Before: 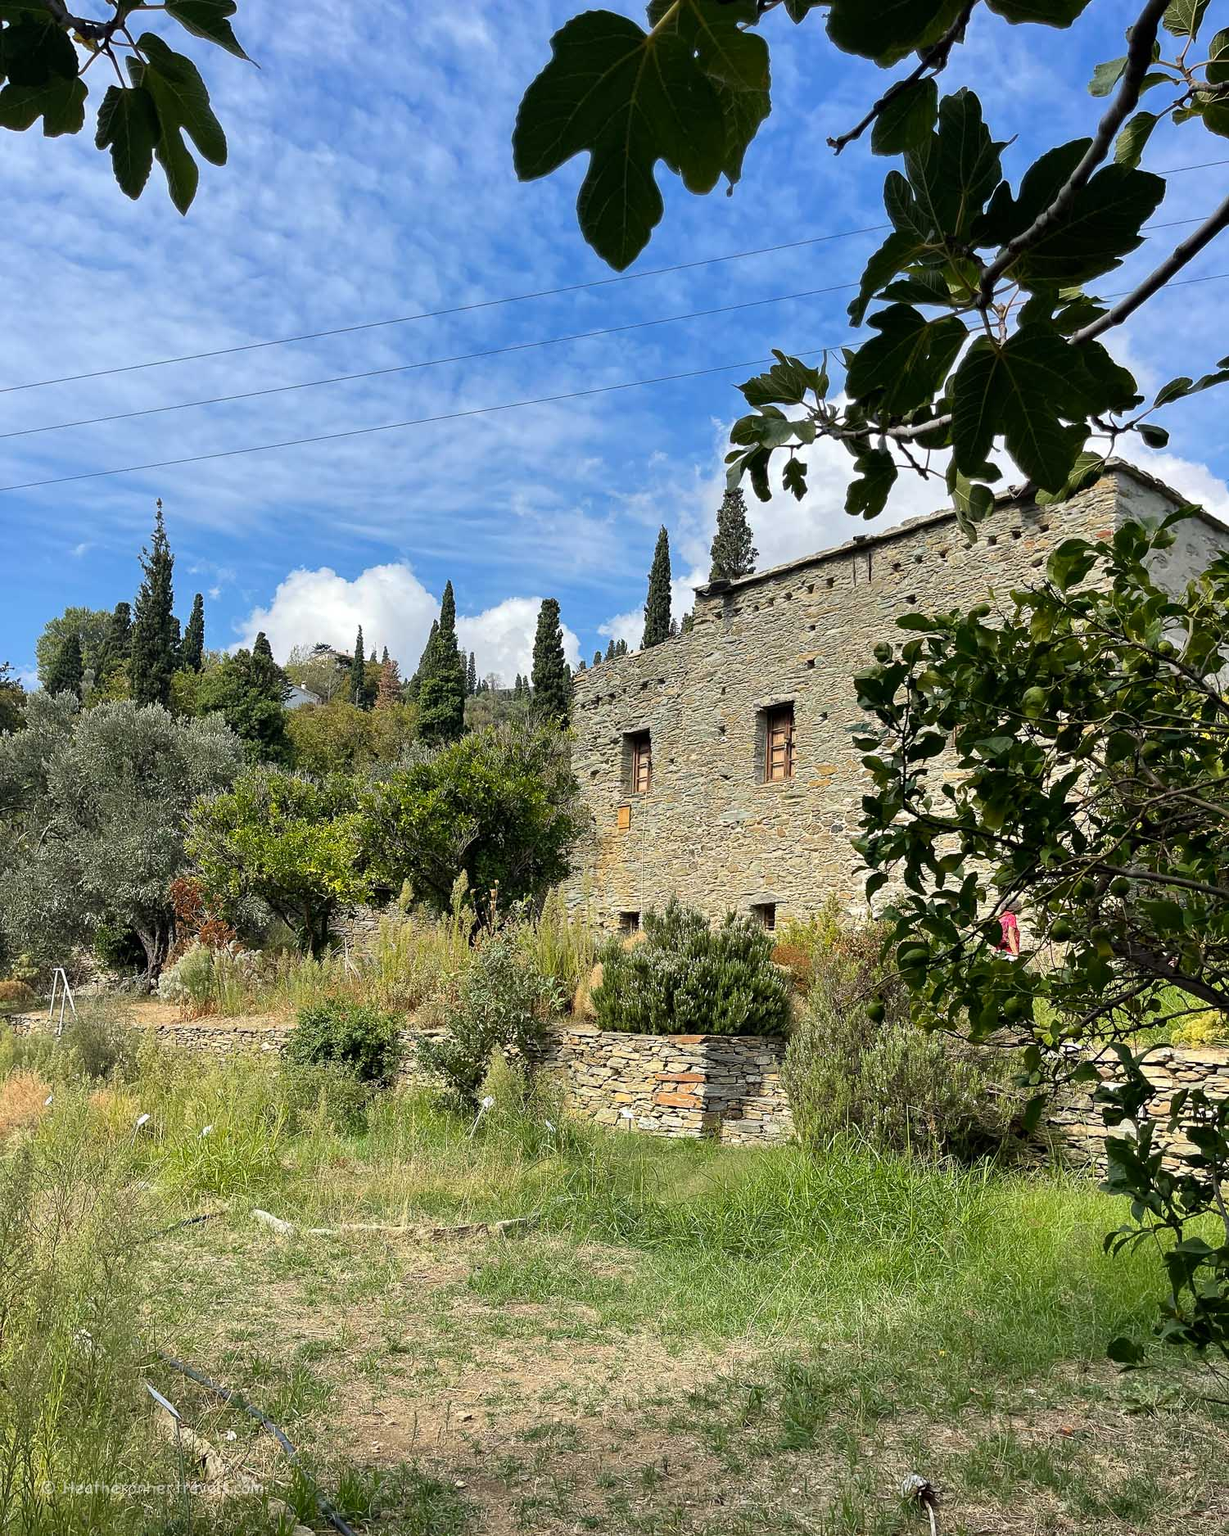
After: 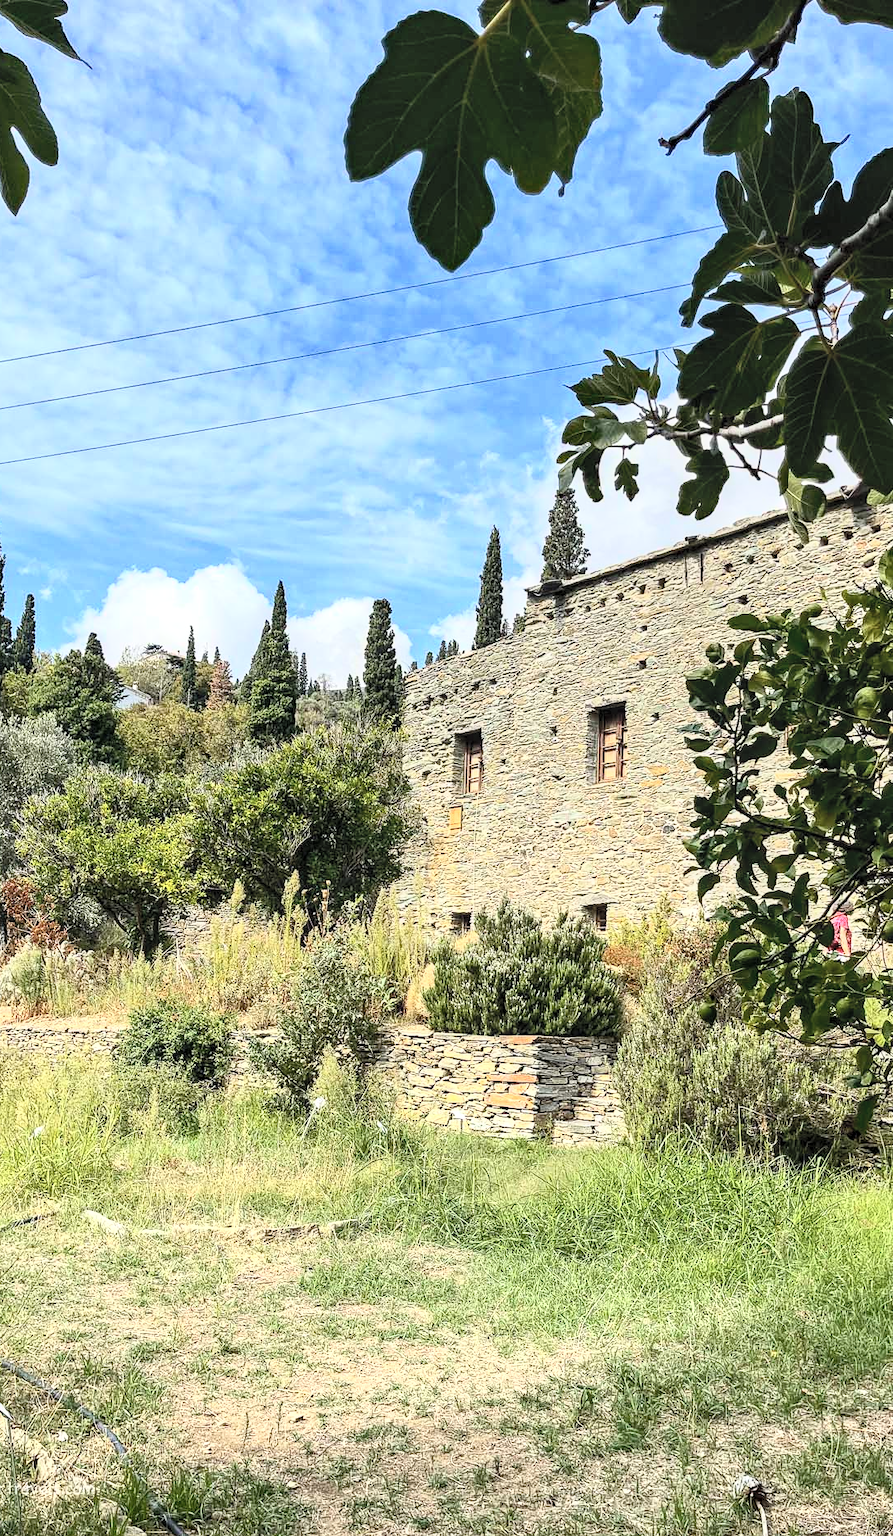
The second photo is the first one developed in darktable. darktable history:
local contrast: detail 130%
crop: left 13.776%, top 0%, right 13.484%
contrast brightness saturation: contrast 0.393, brightness 0.522
haze removal: compatibility mode true, adaptive false
